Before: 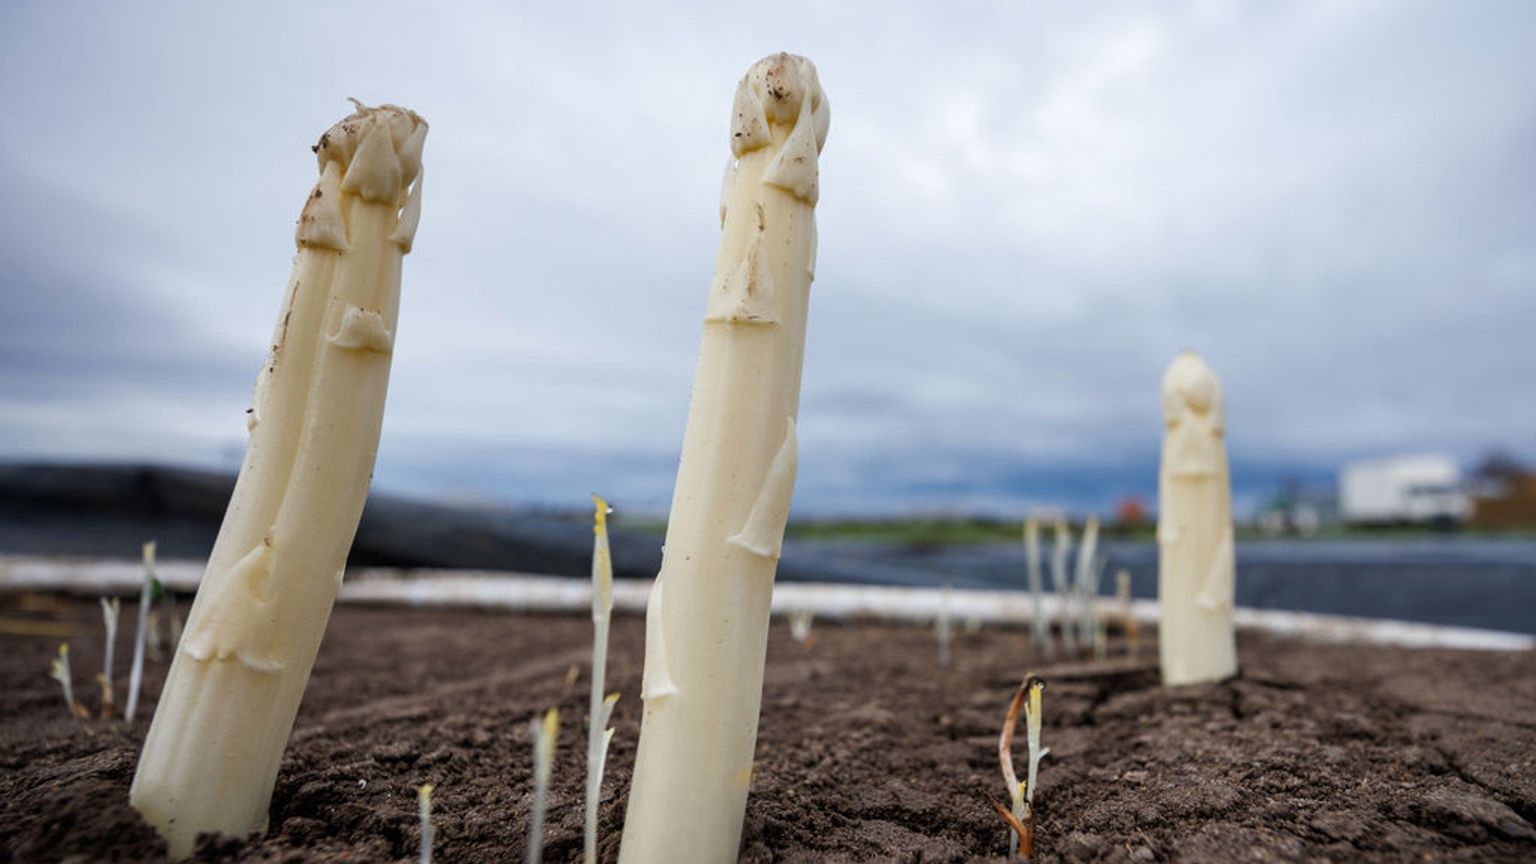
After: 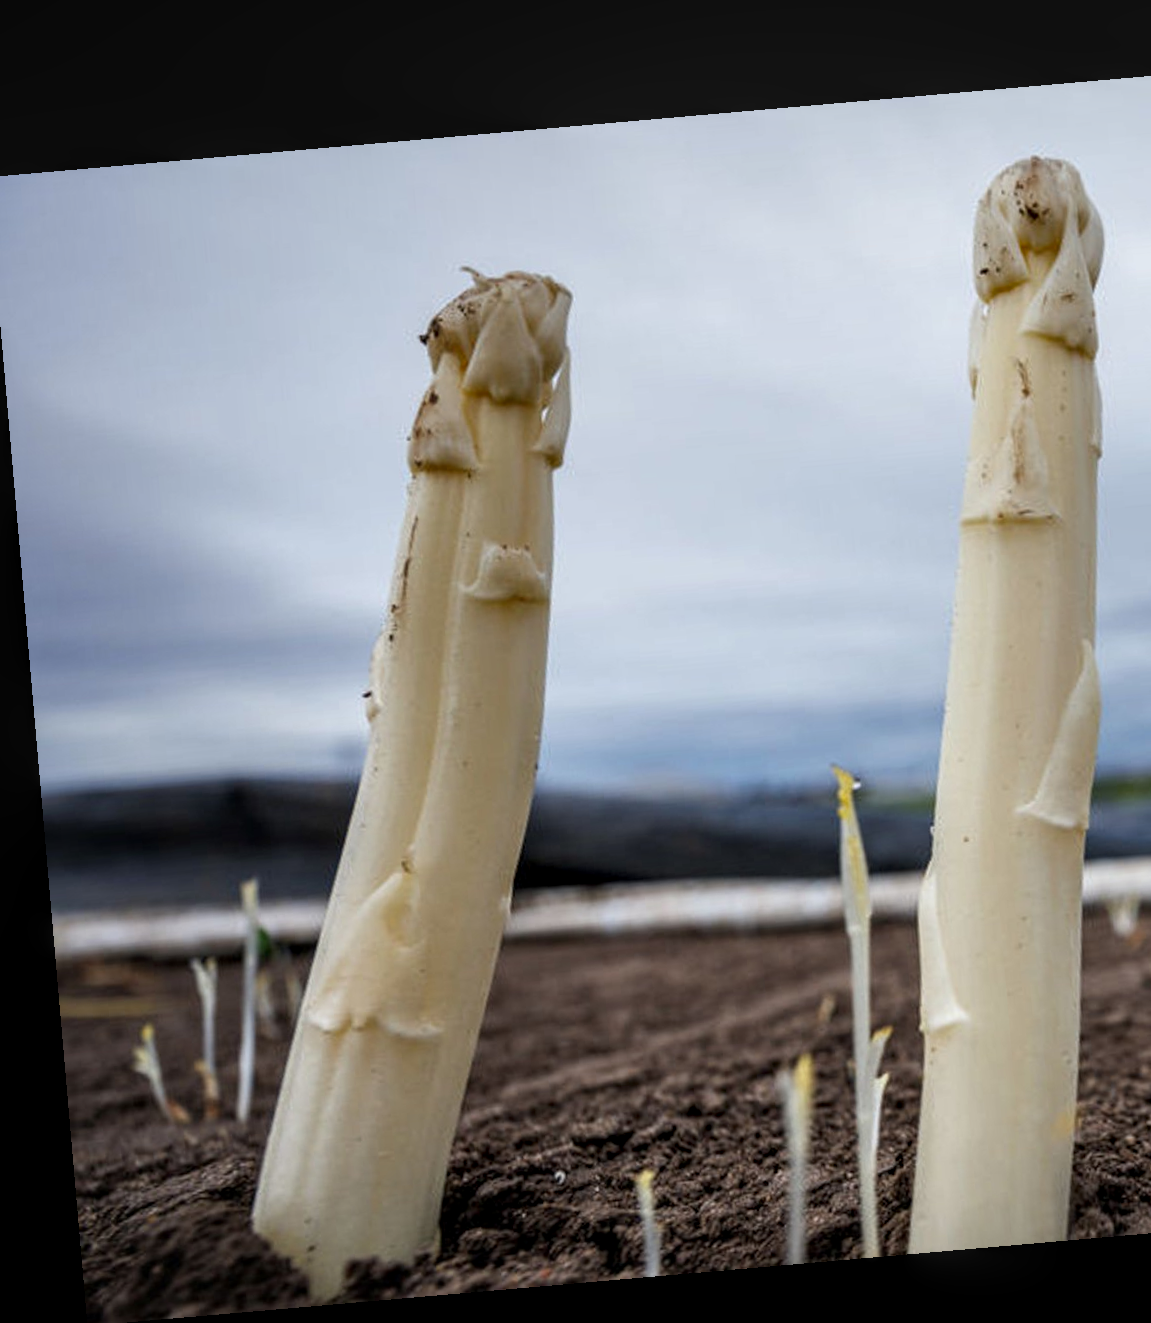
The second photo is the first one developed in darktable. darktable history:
local contrast: detail 130%
rotate and perspective: rotation -4.98°, automatic cropping off
crop: left 0.587%, right 45.588%, bottom 0.086%
